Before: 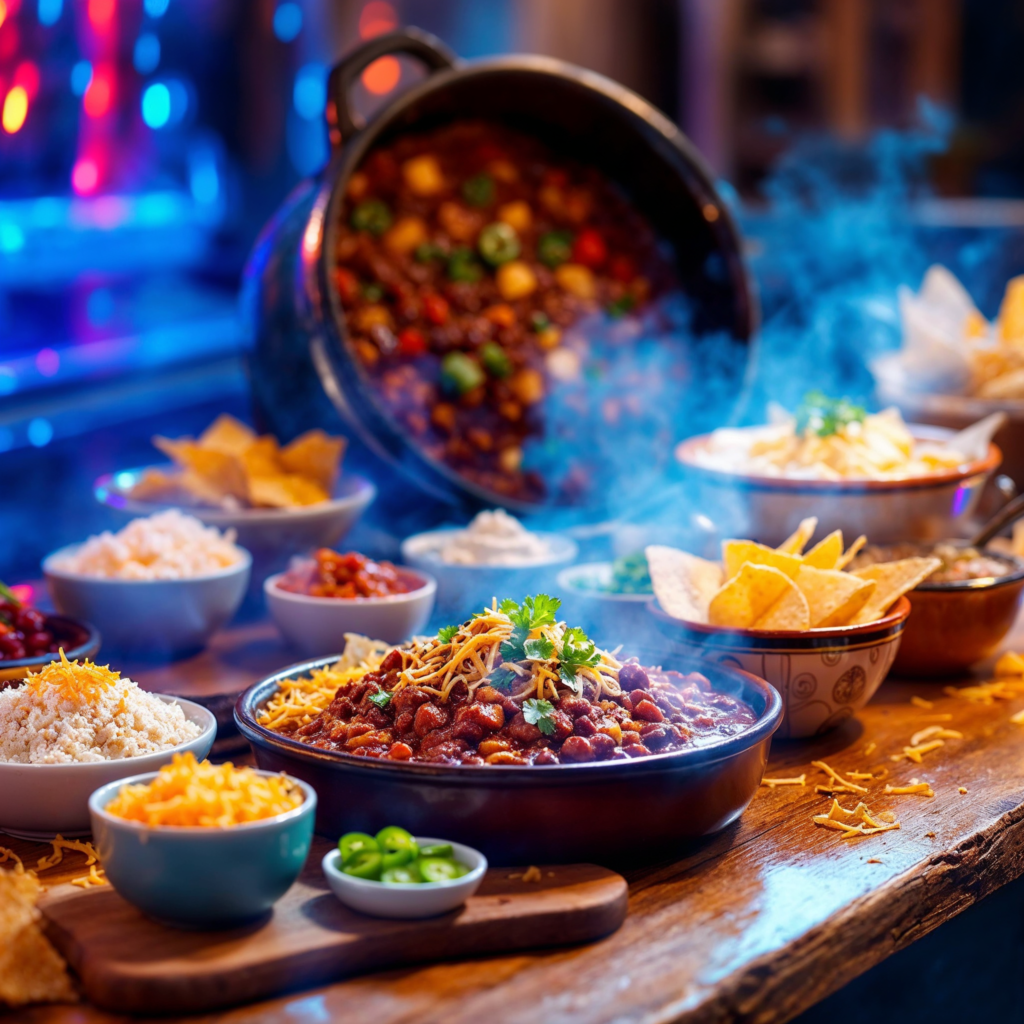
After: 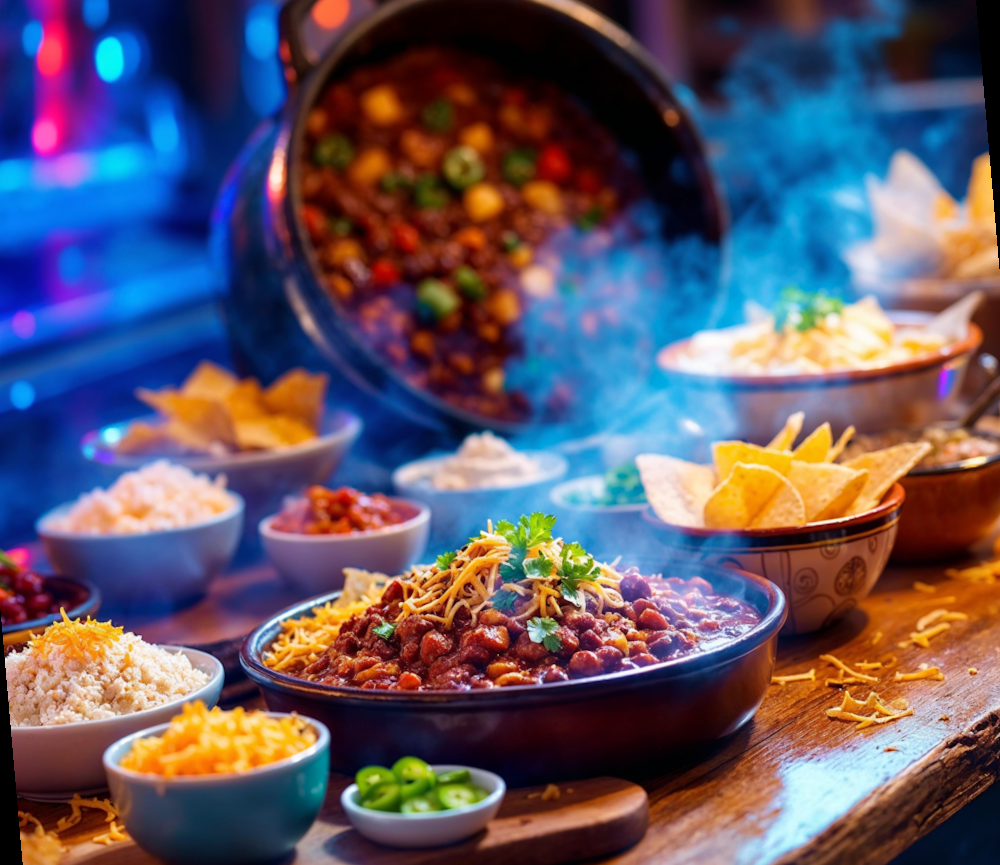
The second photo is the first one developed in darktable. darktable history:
rotate and perspective: rotation -5°, crop left 0.05, crop right 0.952, crop top 0.11, crop bottom 0.89
velvia: on, module defaults
